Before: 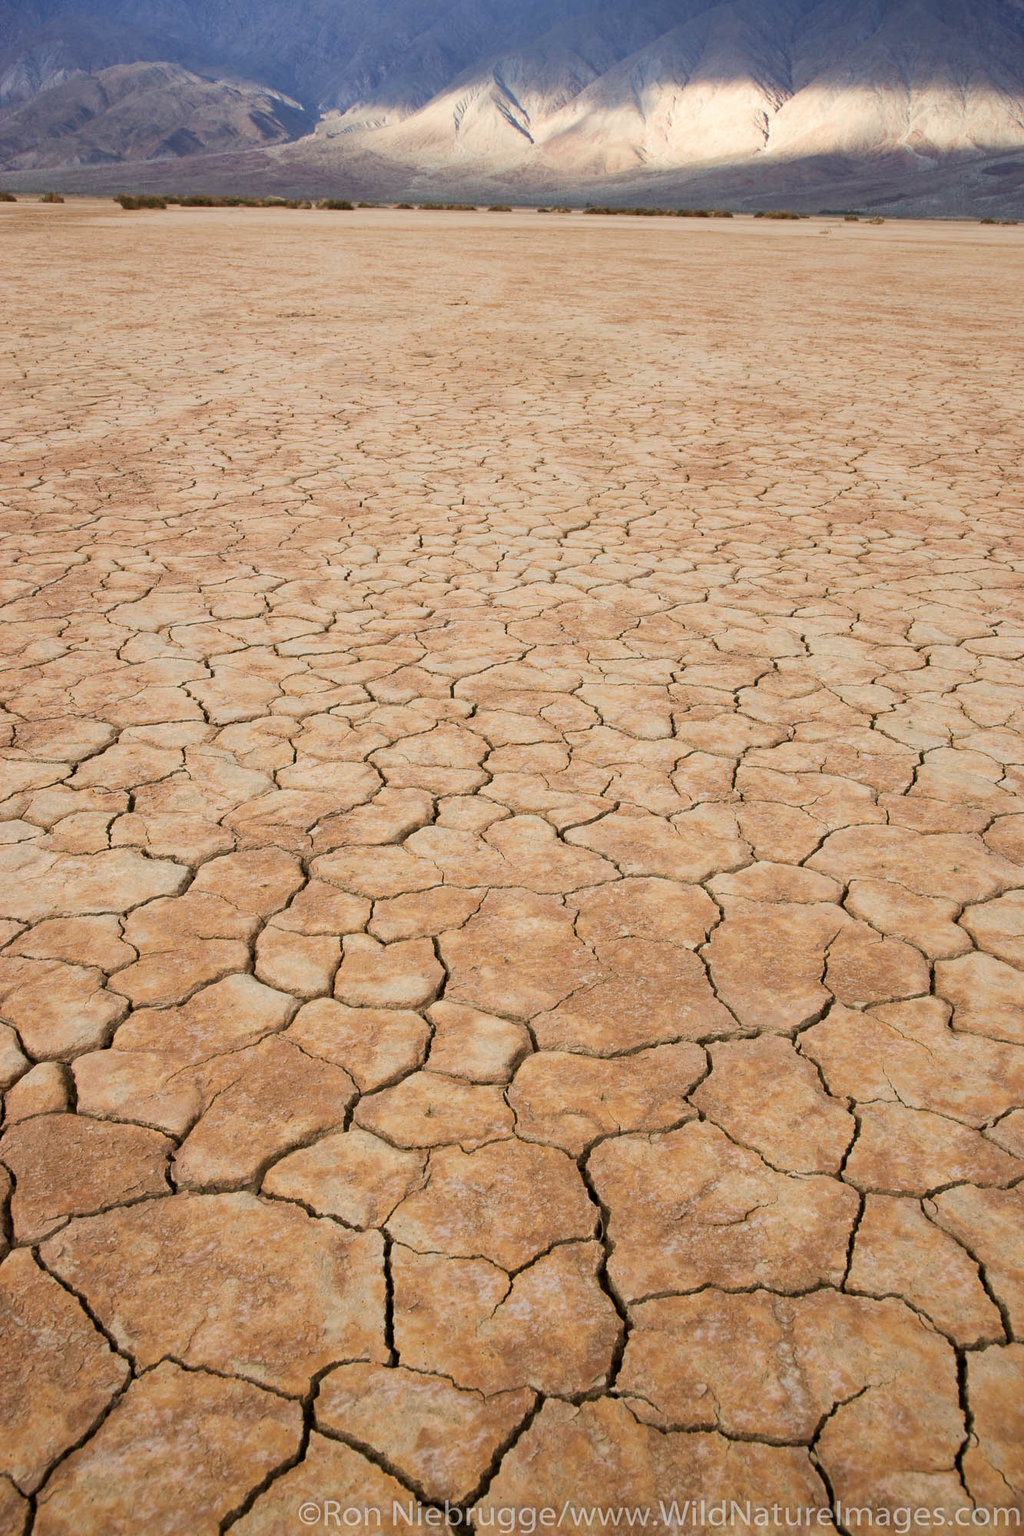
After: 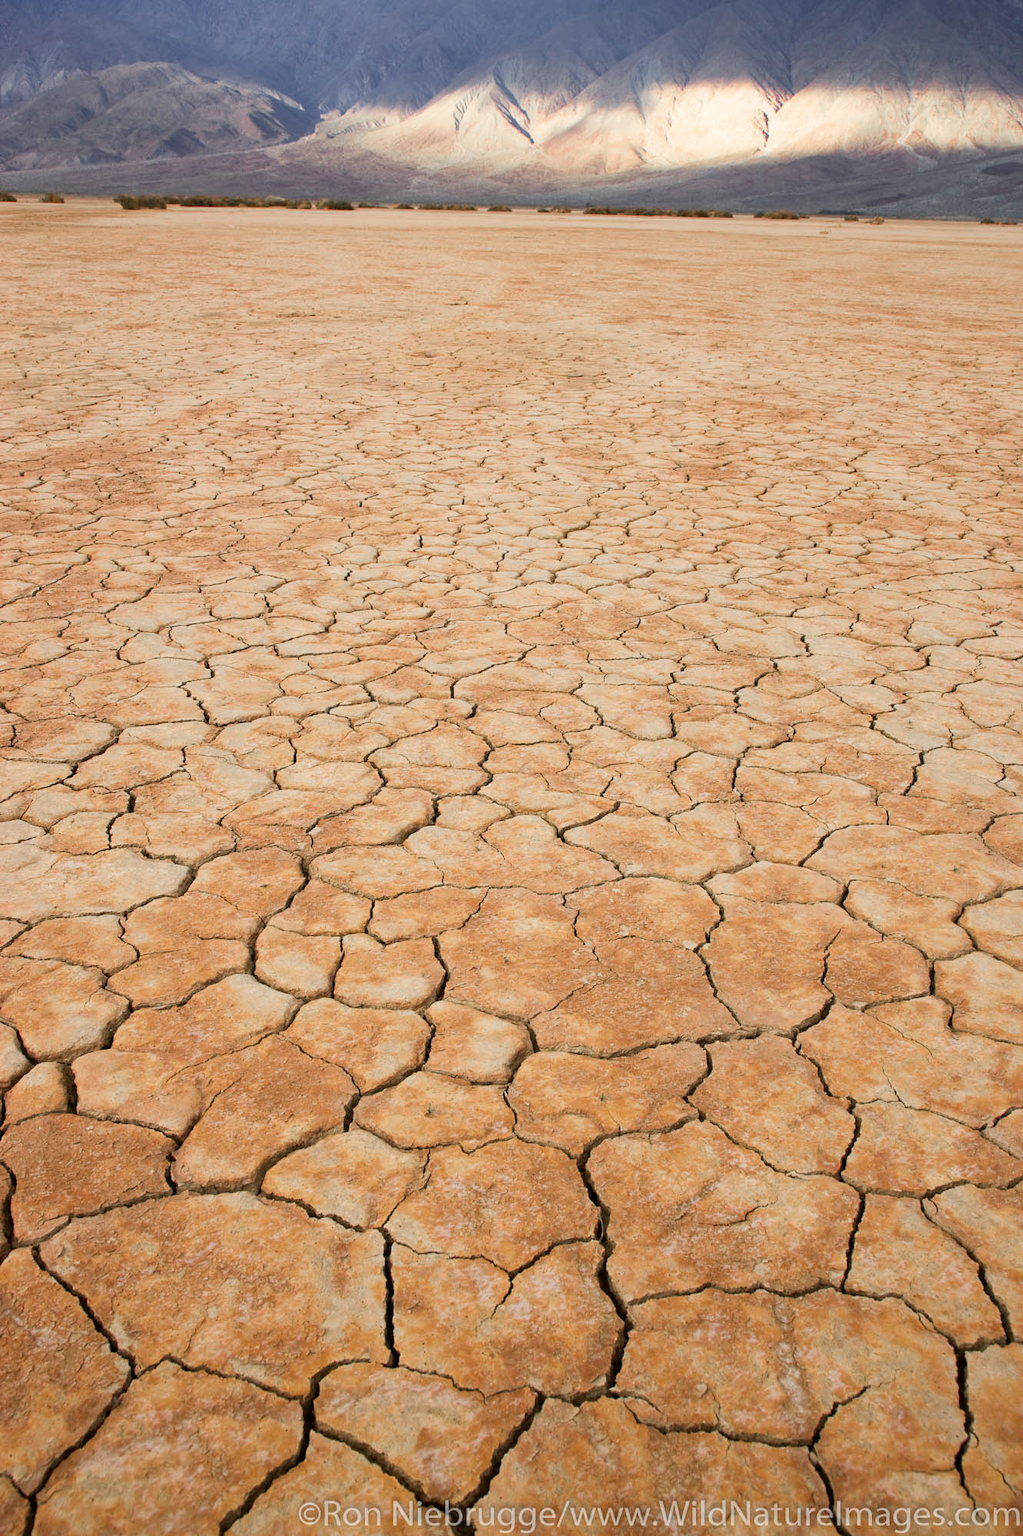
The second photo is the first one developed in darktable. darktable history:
color zones: curves: ch1 [(0, 0.679) (0.143, 0.647) (0.286, 0.261) (0.378, -0.011) (0.571, 0.396) (0.714, 0.399) (0.857, 0.406) (1, 0.679)]
tone curve: curves: ch0 [(0, 0) (0.003, 0.003) (0.011, 0.011) (0.025, 0.026) (0.044, 0.046) (0.069, 0.072) (0.1, 0.103) (0.136, 0.141) (0.177, 0.184) (0.224, 0.233) (0.277, 0.287) (0.335, 0.348) (0.399, 0.414) (0.468, 0.486) (0.543, 0.563) (0.623, 0.647) (0.709, 0.736) (0.801, 0.831) (0.898, 0.92) (1, 1)], preserve colors none
